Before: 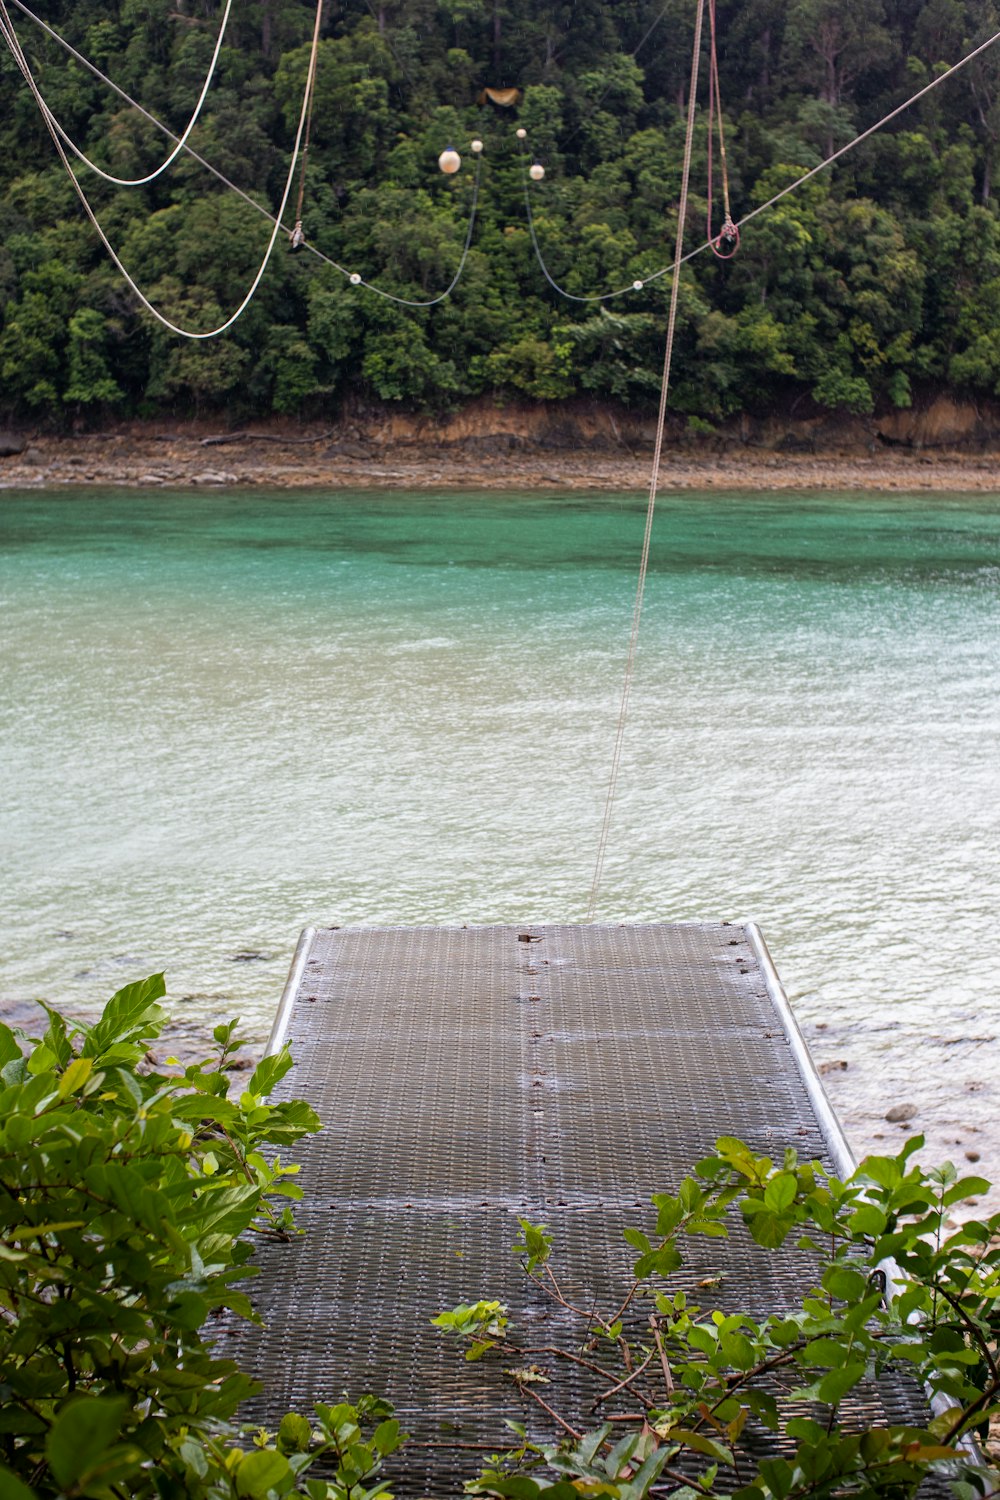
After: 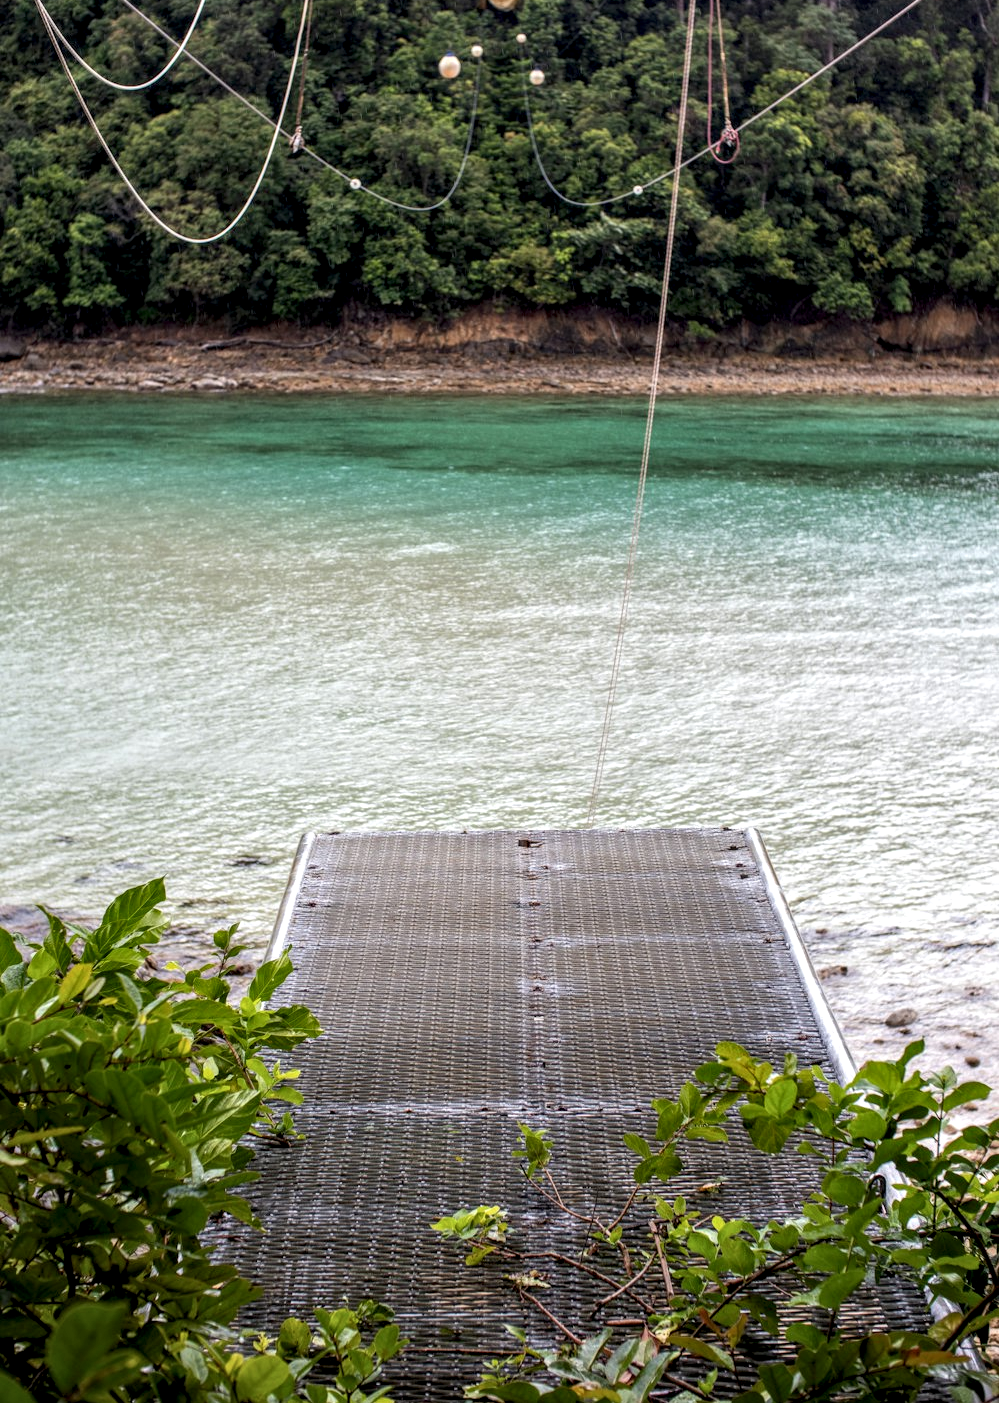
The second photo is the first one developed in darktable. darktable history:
local contrast: detail 153%
crop and rotate: top 6.406%
